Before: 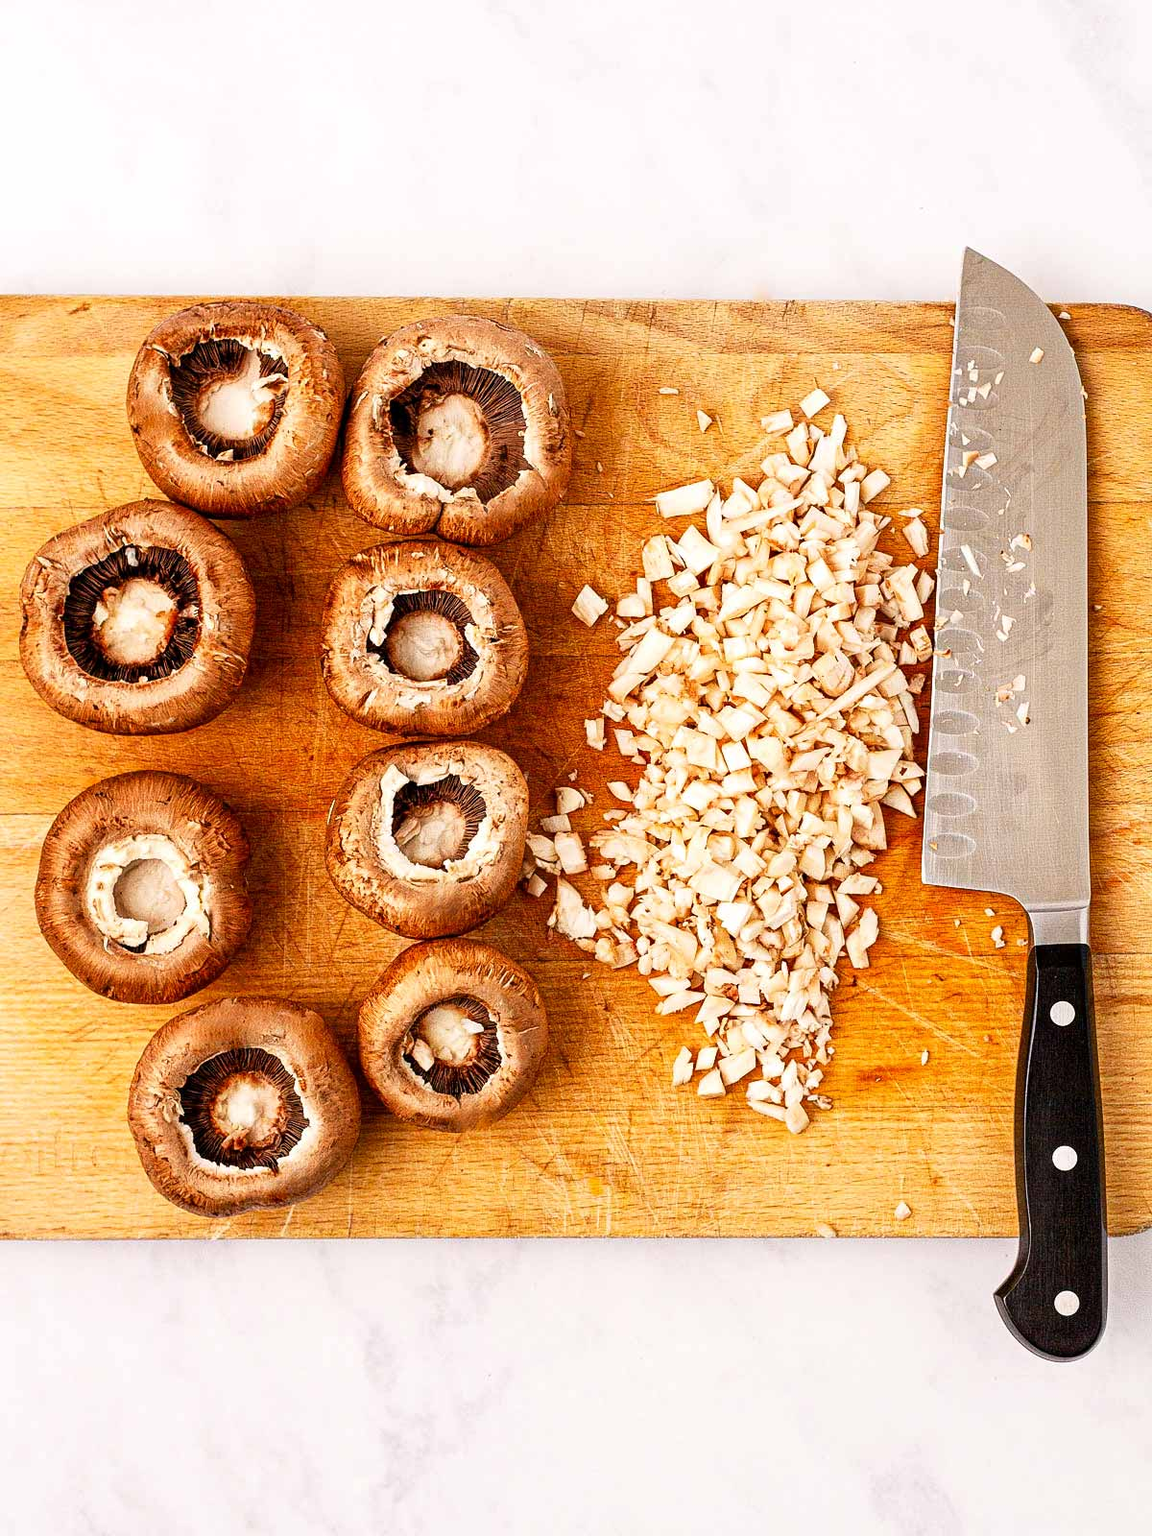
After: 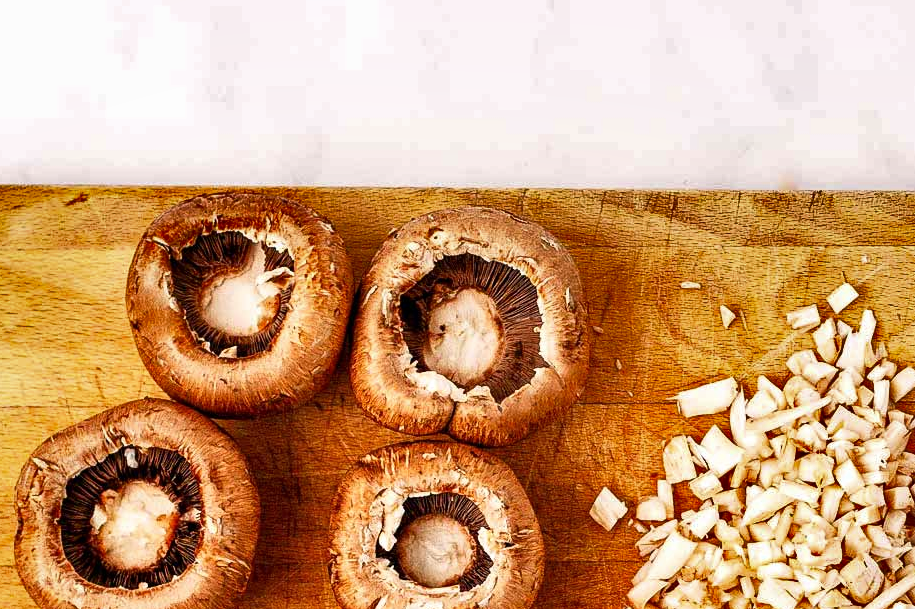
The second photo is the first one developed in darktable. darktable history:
shadows and highlights: shadows 30.63, highlights -63.22, shadows color adjustment 98%, highlights color adjustment 58.61%, soften with gaussian
crop: left 0.579%, top 7.627%, right 23.167%, bottom 54.275%
